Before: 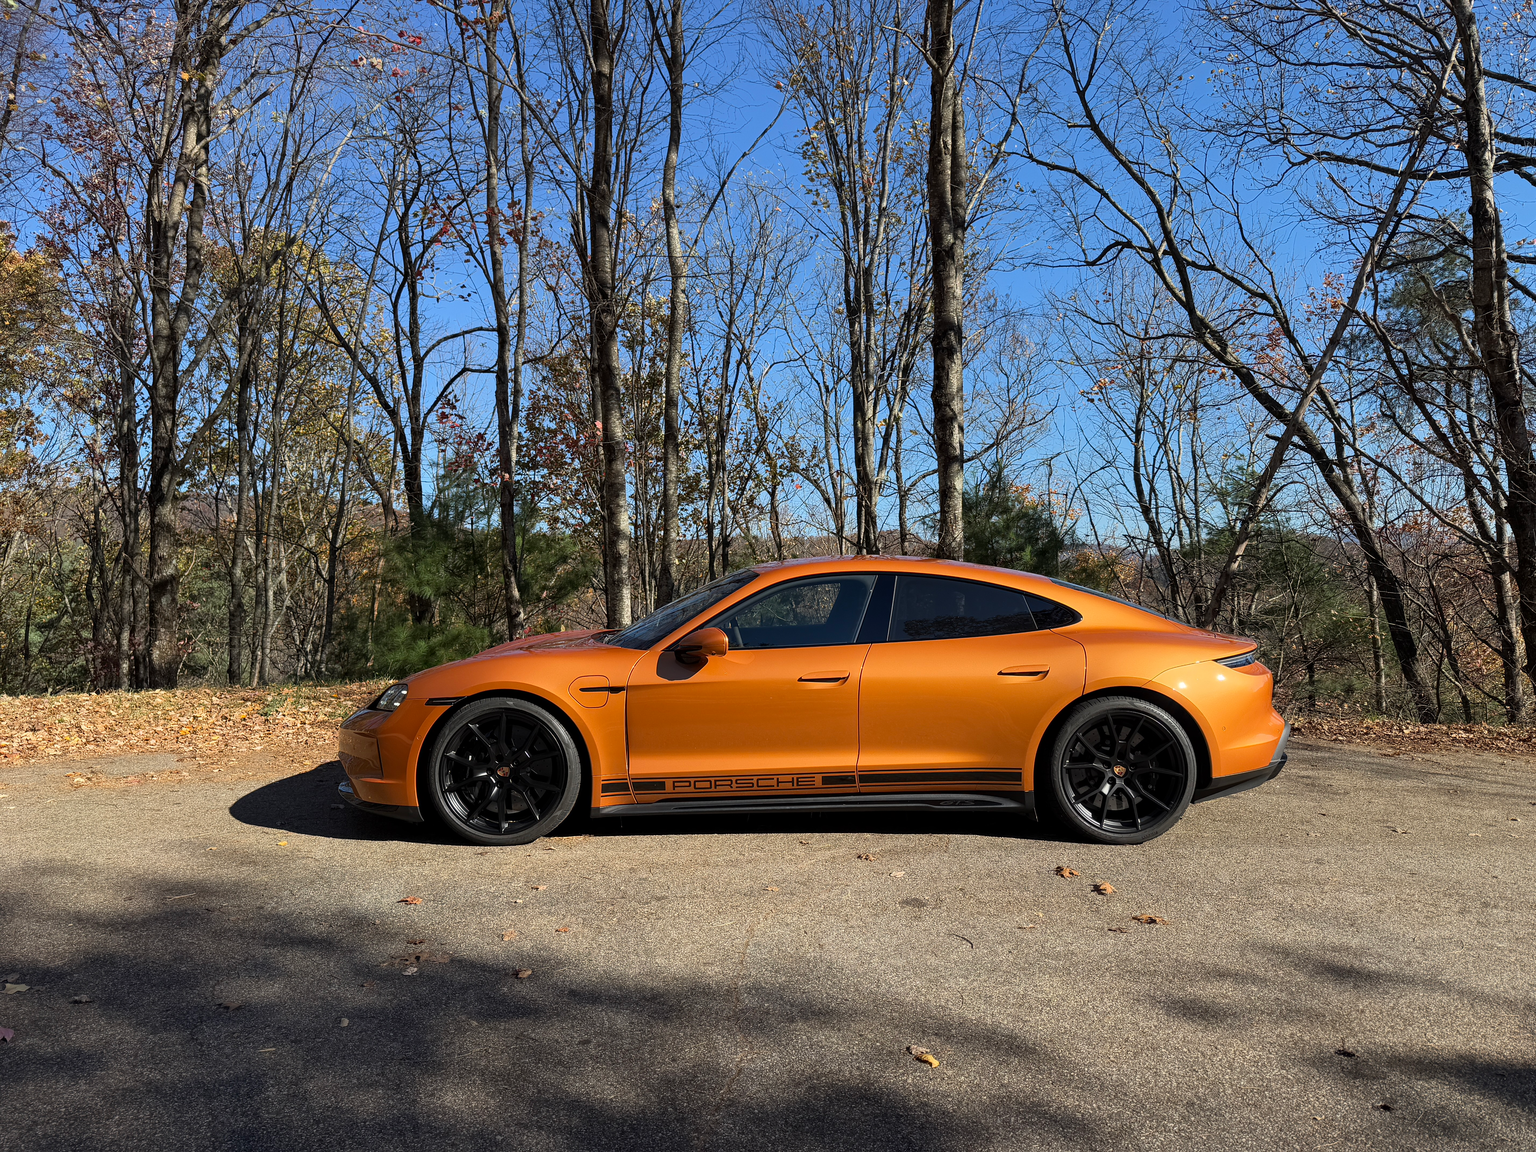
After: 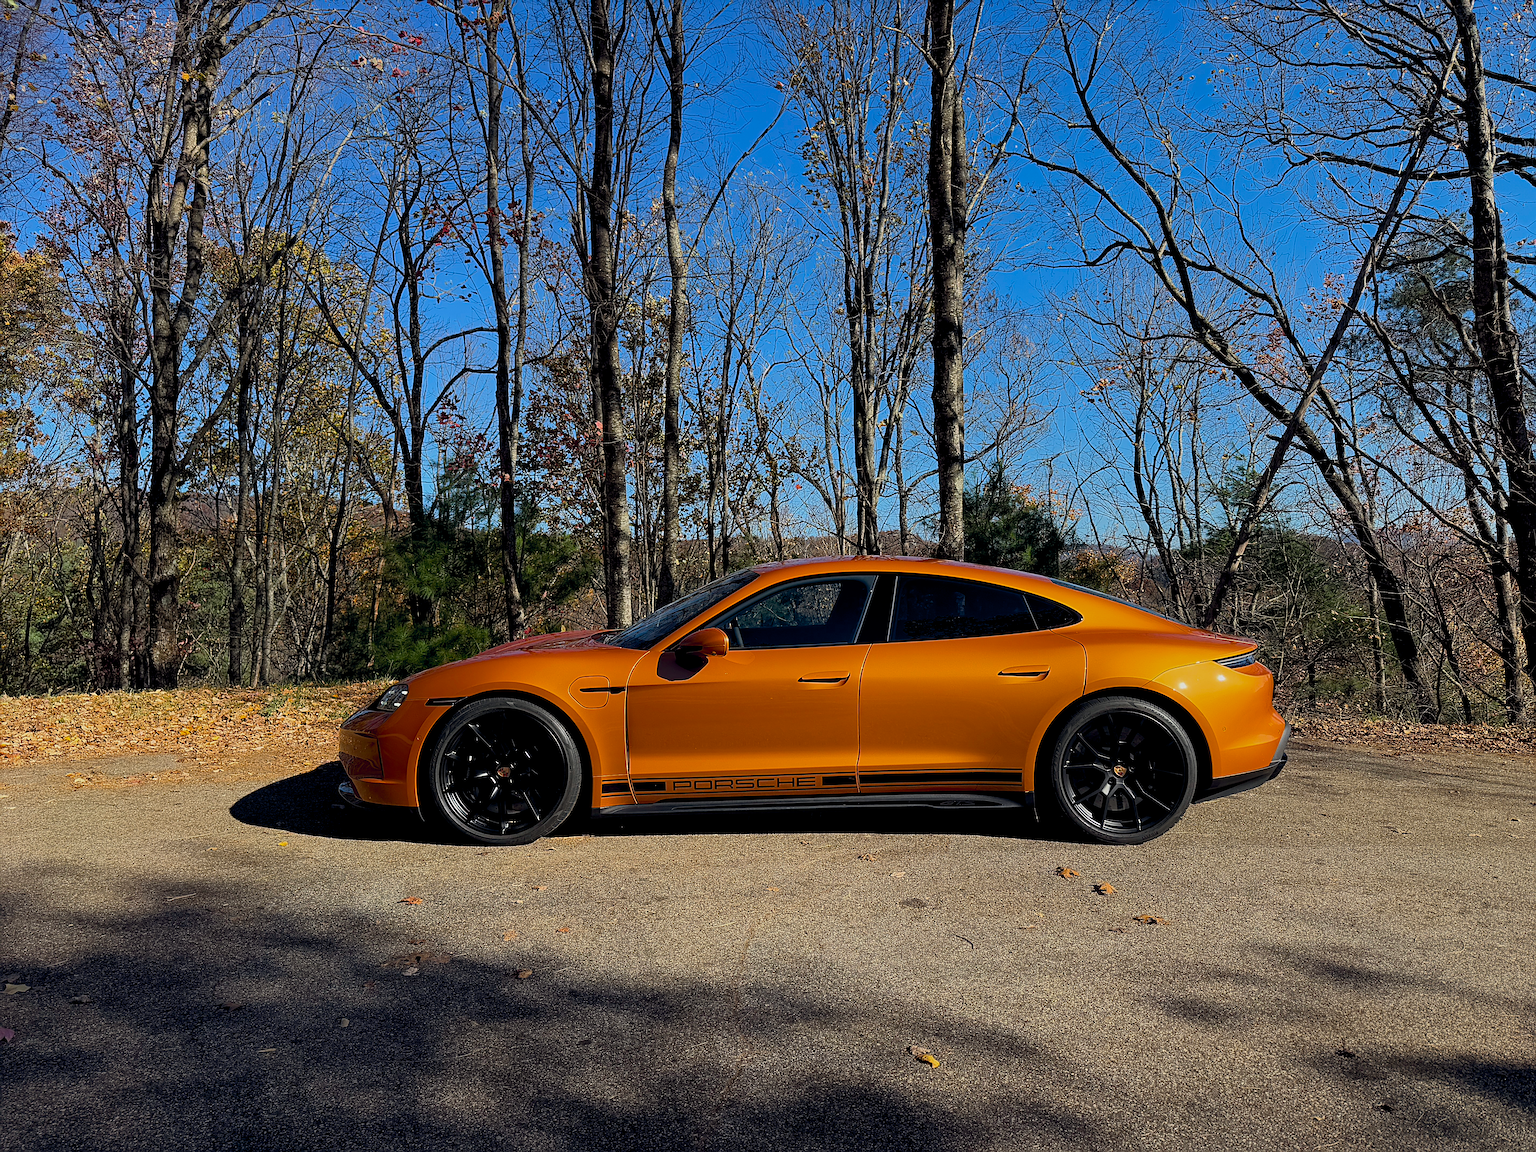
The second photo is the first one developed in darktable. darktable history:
sharpen: radius 3.951
exposure: black level correction 0.011, exposure -0.482 EV, compensate exposure bias true, compensate highlight preservation false
color balance rgb: power › hue 311.83°, global offset › chroma 0.057%, global offset › hue 253.86°, perceptual saturation grading › global saturation 25.075%, global vibrance 20%
